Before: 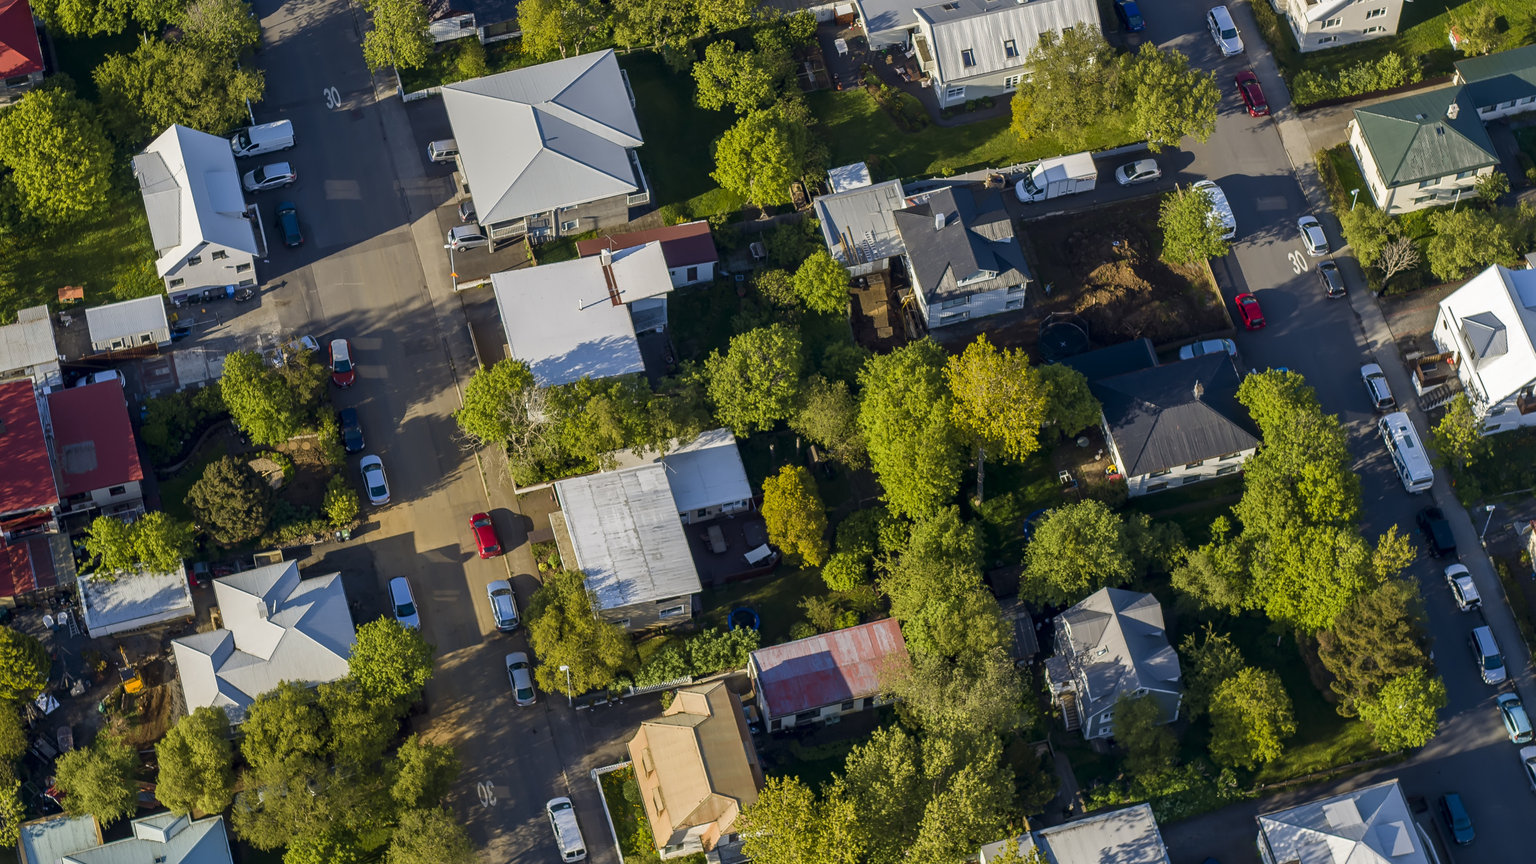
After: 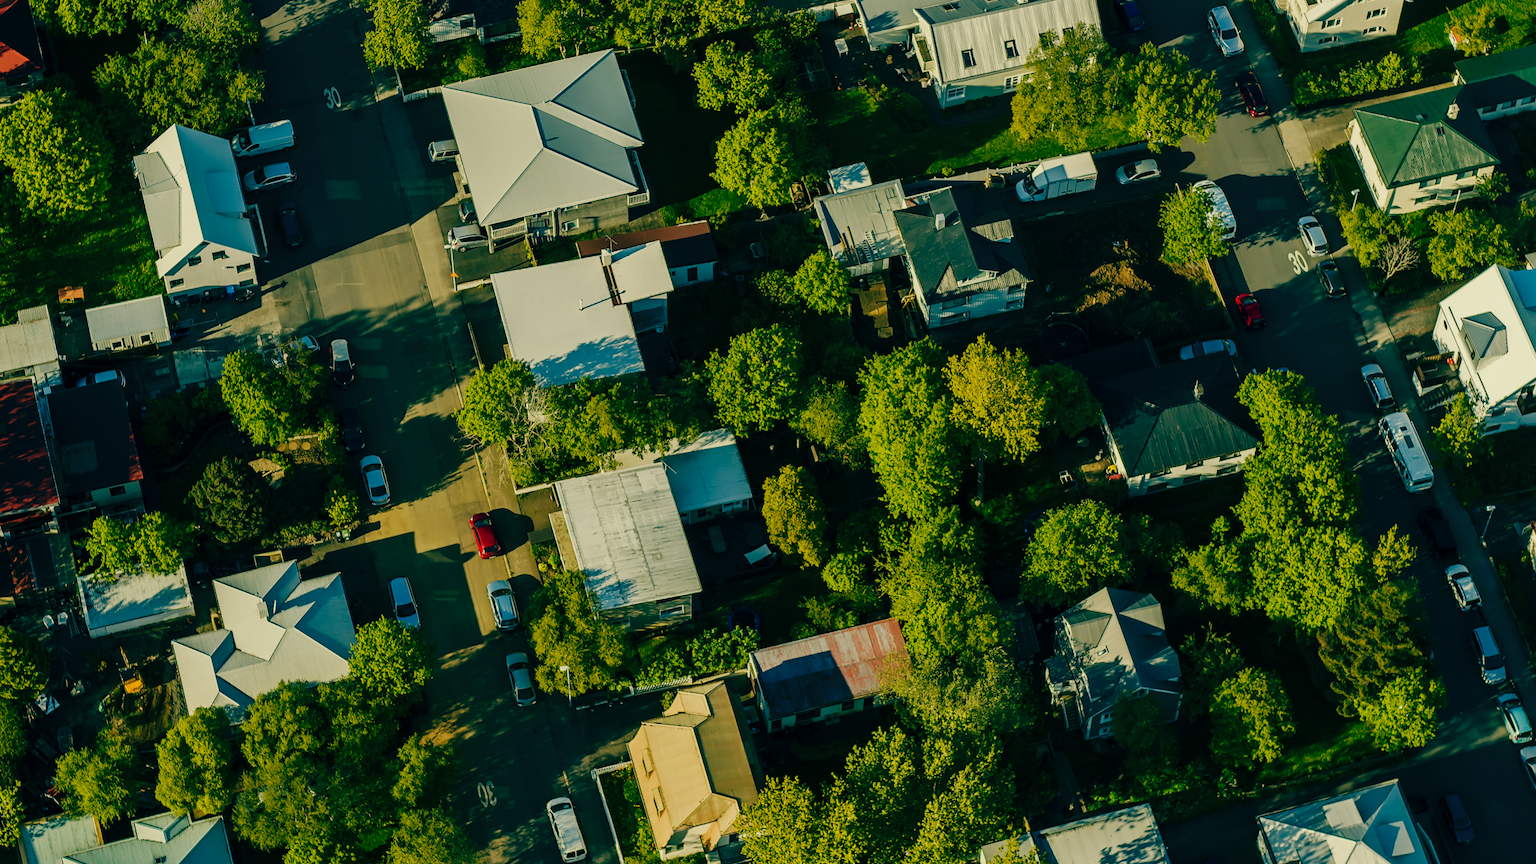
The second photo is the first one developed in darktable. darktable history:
exposure: black level correction 0, exposure -0.721 EV, compensate highlight preservation false
base curve: curves: ch0 [(0, 0) (0.036, 0.025) (0.121, 0.166) (0.206, 0.329) (0.605, 0.79) (1, 1)], preserve colors none
color balance: mode lift, gamma, gain (sRGB), lift [1, 0.69, 1, 1], gamma [1, 1.482, 1, 1], gain [1, 1, 1, 0.802]
